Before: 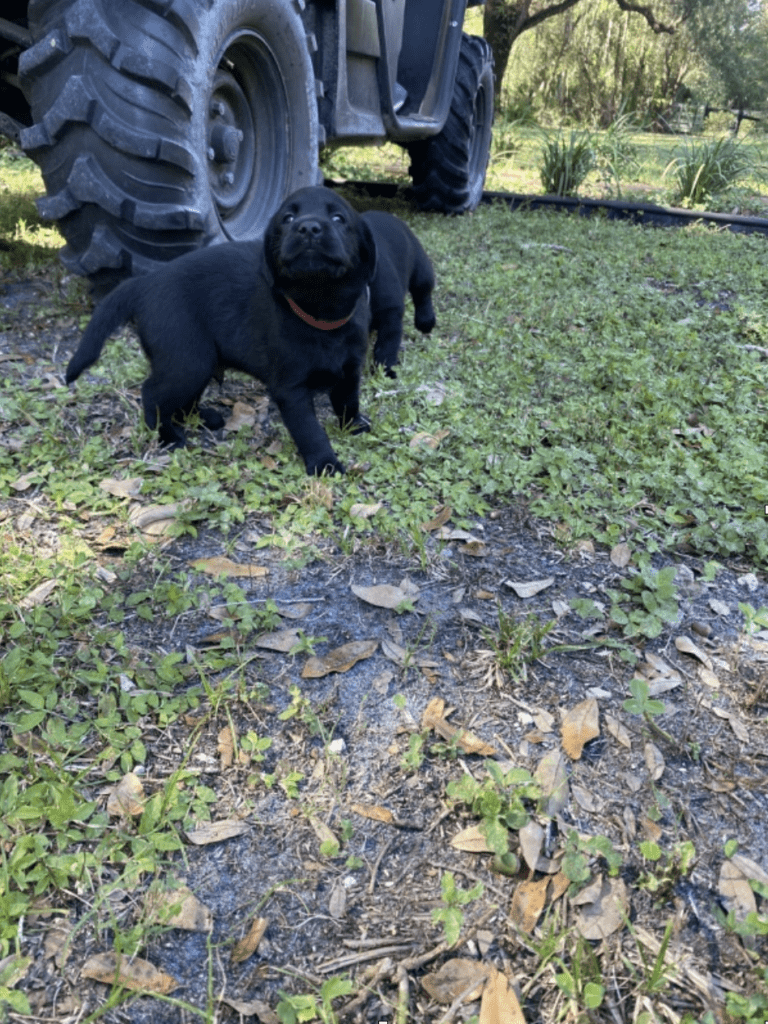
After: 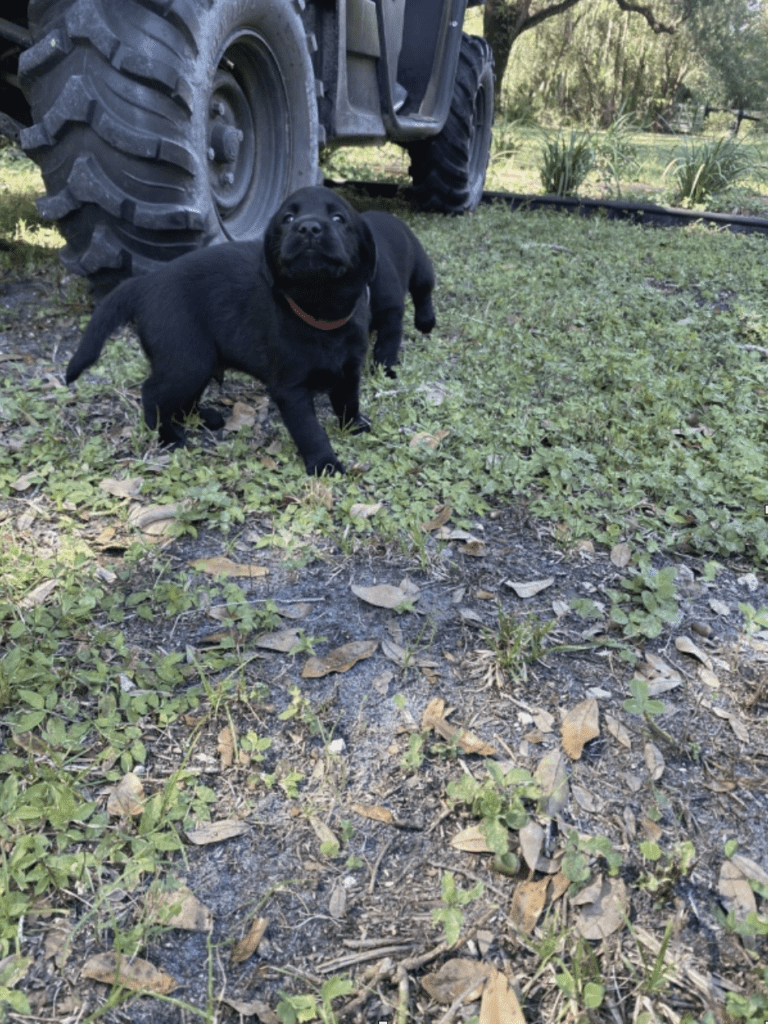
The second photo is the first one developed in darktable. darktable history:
contrast brightness saturation: contrast -0.049, saturation -0.41
velvia: on, module defaults
